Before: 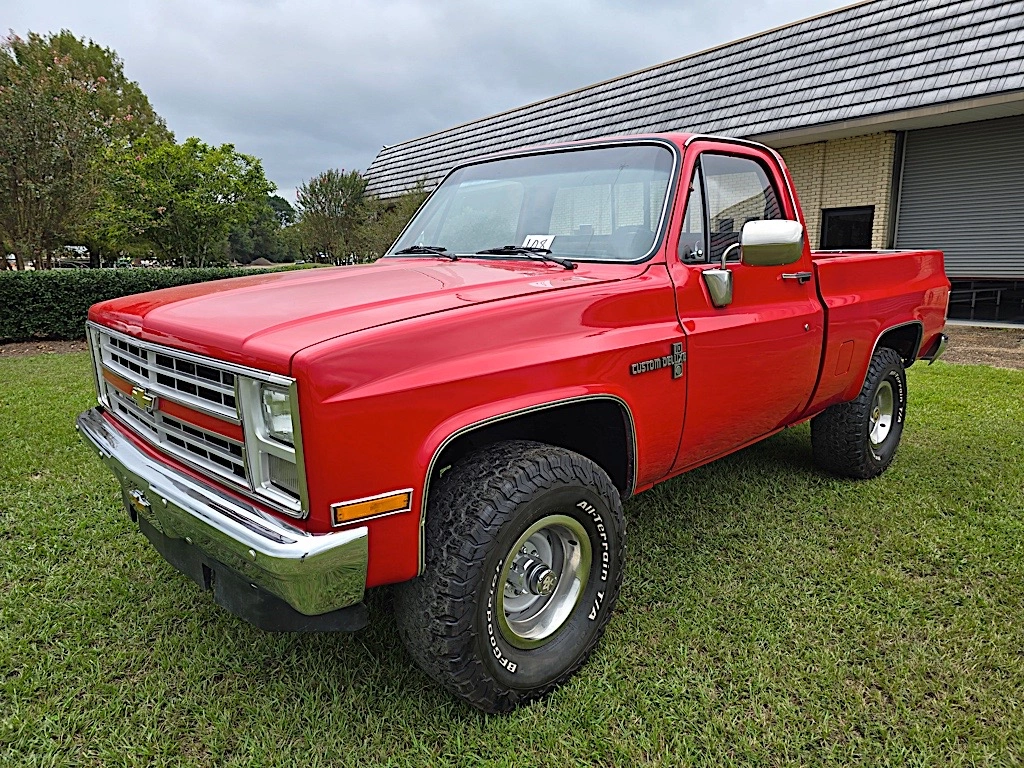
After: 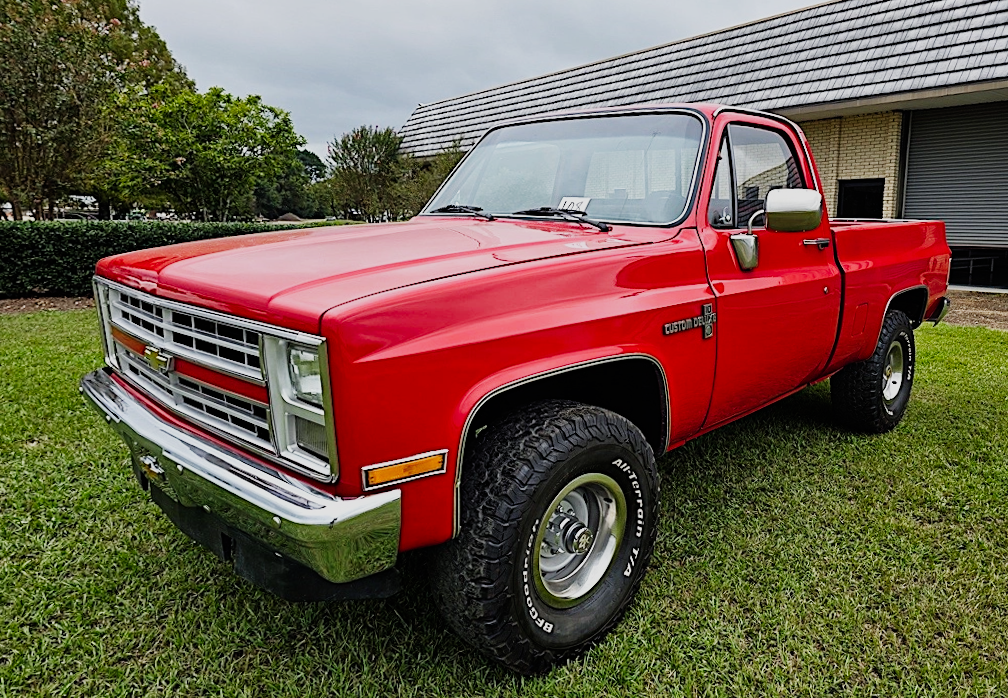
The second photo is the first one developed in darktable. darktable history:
rotate and perspective: rotation -0.013°, lens shift (vertical) -0.027, lens shift (horizontal) 0.178, crop left 0.016, crop right 0.989, crop top 0.082, crop bottom 0.918
sigmoid: contrast 1.7, skew -0.2, preserve hue 0%, red attenuation 0.1, red rotation 0.035, green attenuation 0.1, green rotation -0.017, blue attenuation 0.15, blue rotation -0.052, base primaries Rec2020
